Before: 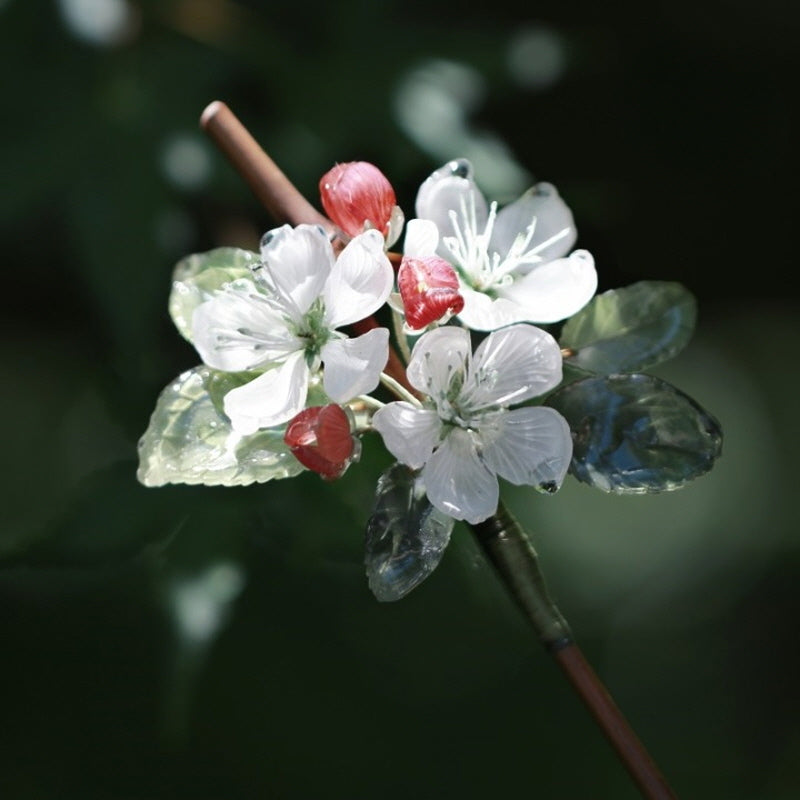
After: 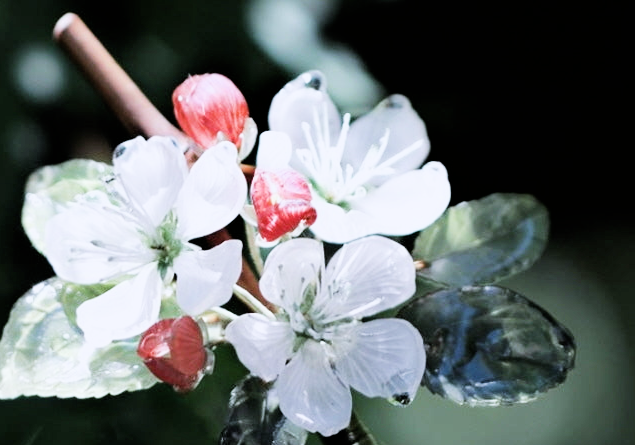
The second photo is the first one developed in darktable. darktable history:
filmic rgb: black relative exposure -5 EV, hardness 2.88, contrast 1.3, highlights saturation mix -30%
exposure: exposure 0.943 EV, compensate highlight preservation false
white balance: red 0.967, blue 1.119, emerald 0.756
crop: left 18.38%, top 11.092%, right 2.134%, bottom 33.217%
